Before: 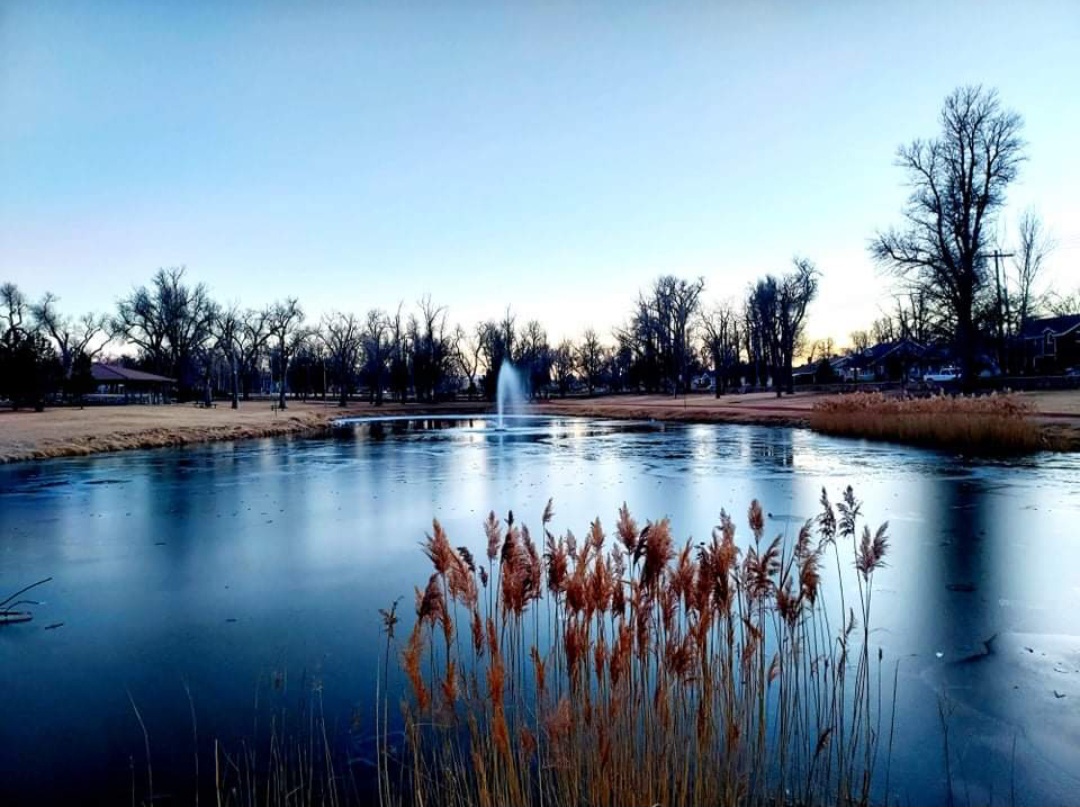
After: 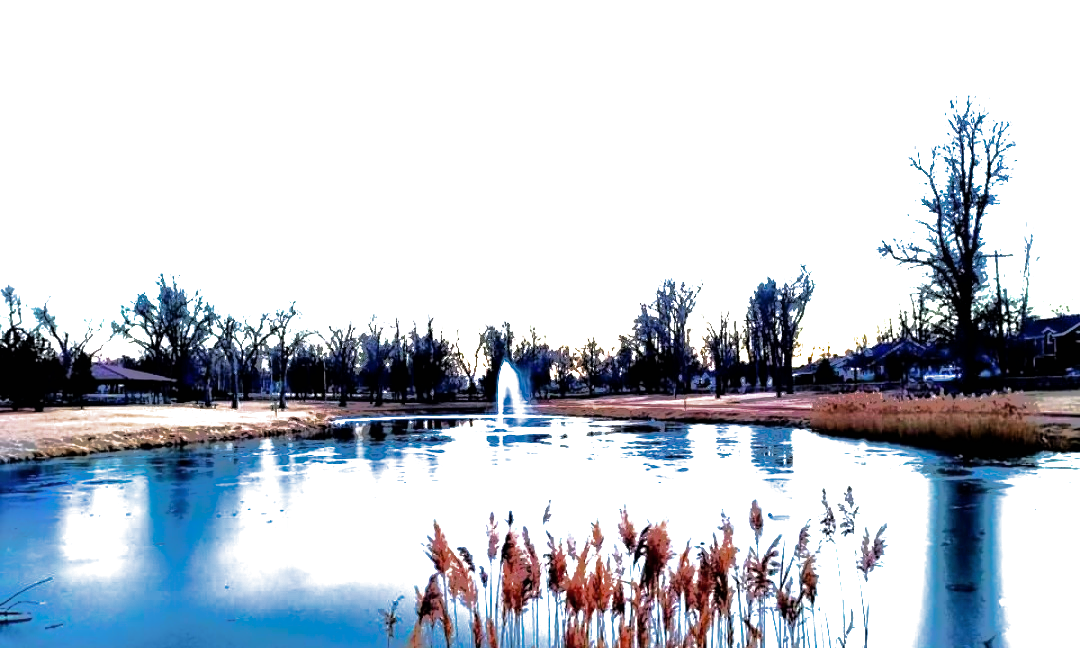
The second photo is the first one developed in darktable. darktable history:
crop: bottom 19.613%
filmic rgb: black relative exposure -6.37 EV, white relative exposure 2.42 EV, threshold 2.98 EV, target white luminance 99.964%, hardness 5.28, latitude 0.613%, contrast 1.422, highlights saturation mix 1.9%, enable highlight reconstruction true
exposure: black level correction 0.001, exposure 1.839 EV, compensate exposure bias true, compensate highlight preservation false
shadows and highlights: shadows 24.93, highlights -70.25
